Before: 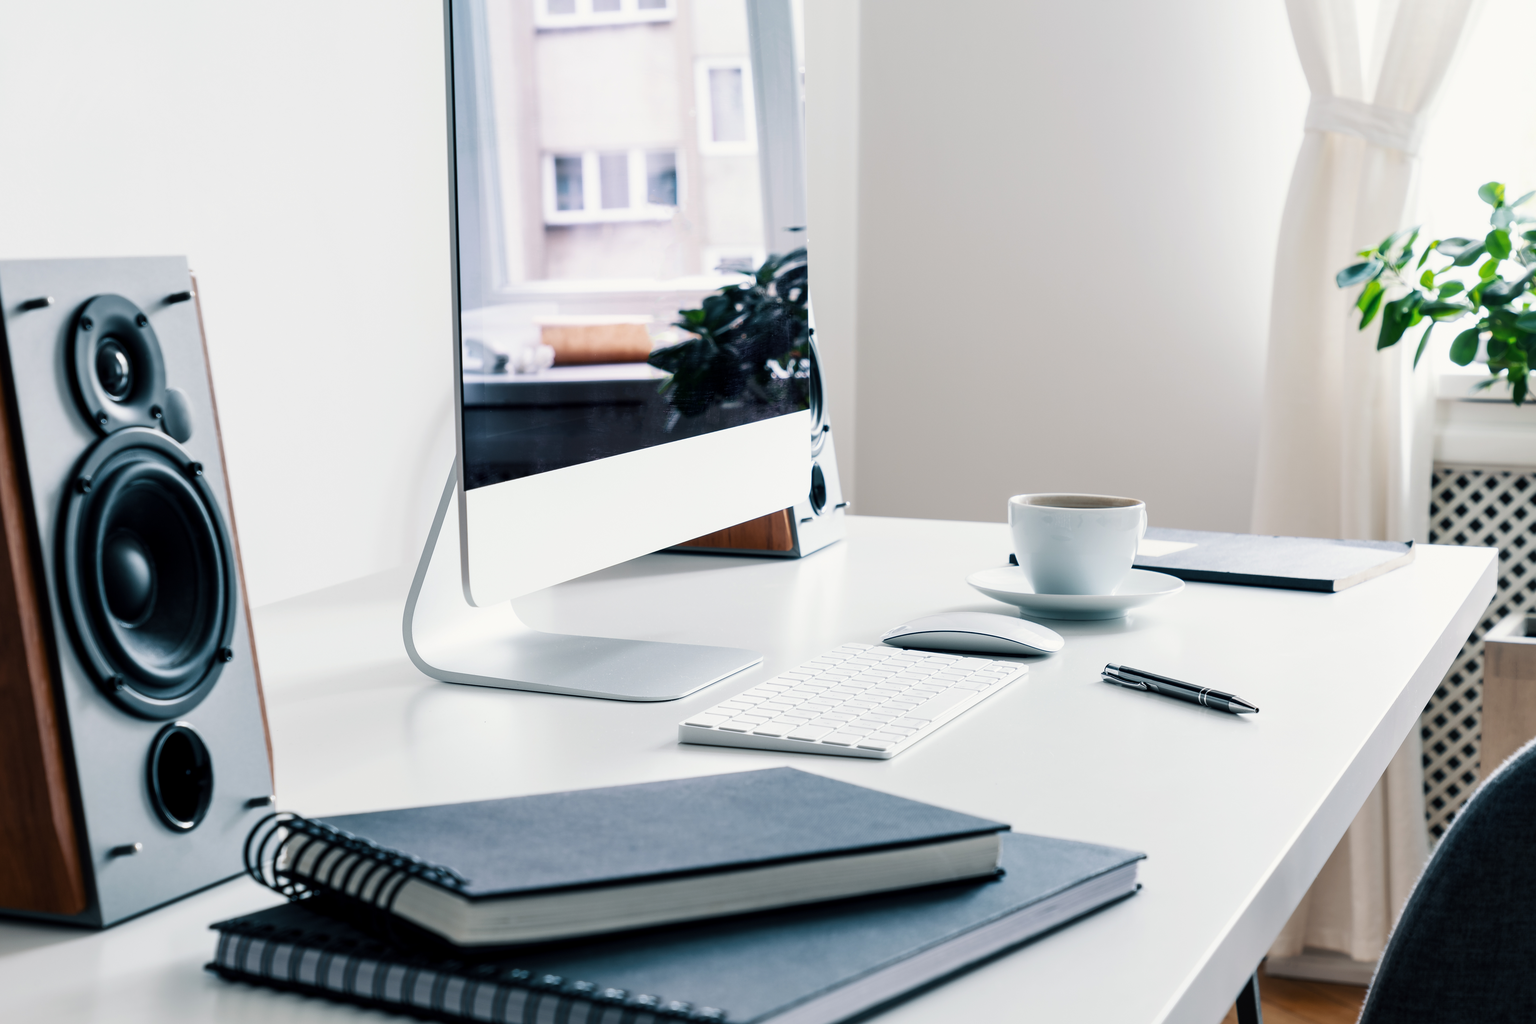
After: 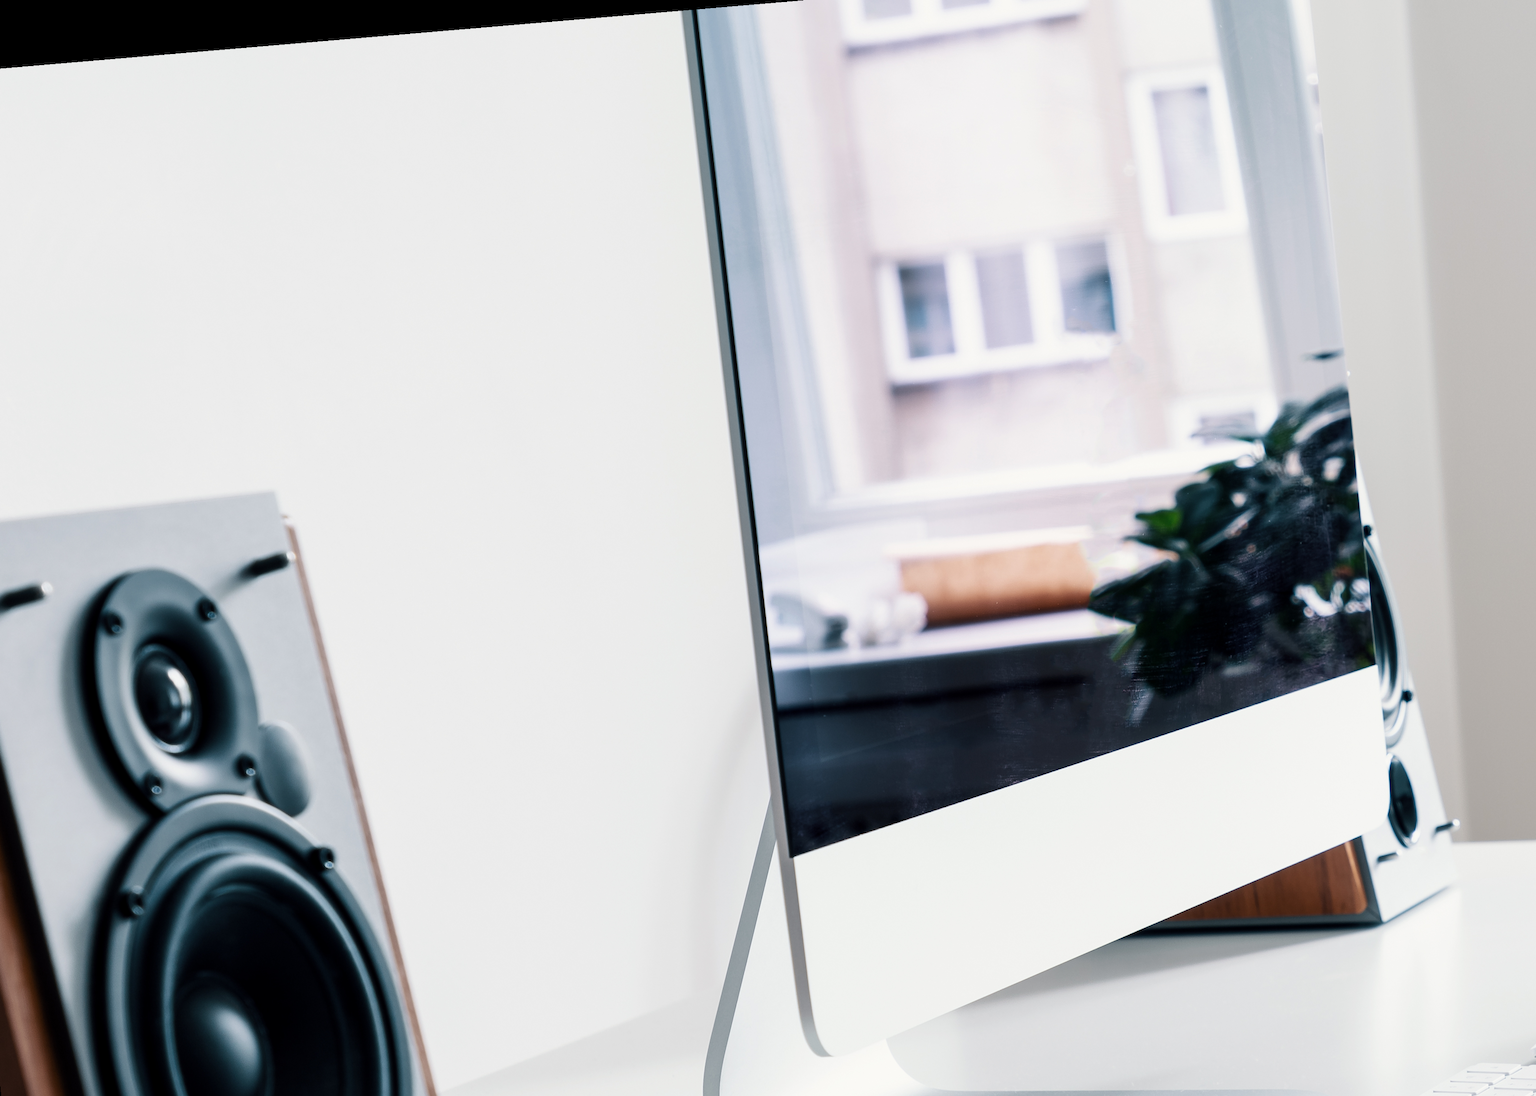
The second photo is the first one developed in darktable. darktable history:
crop and rotate: left 3.047%, top 7.509%, right 42.236%, bottom 37.598%
rotate and perspective: rotation -4.86°, automatic cropping off
